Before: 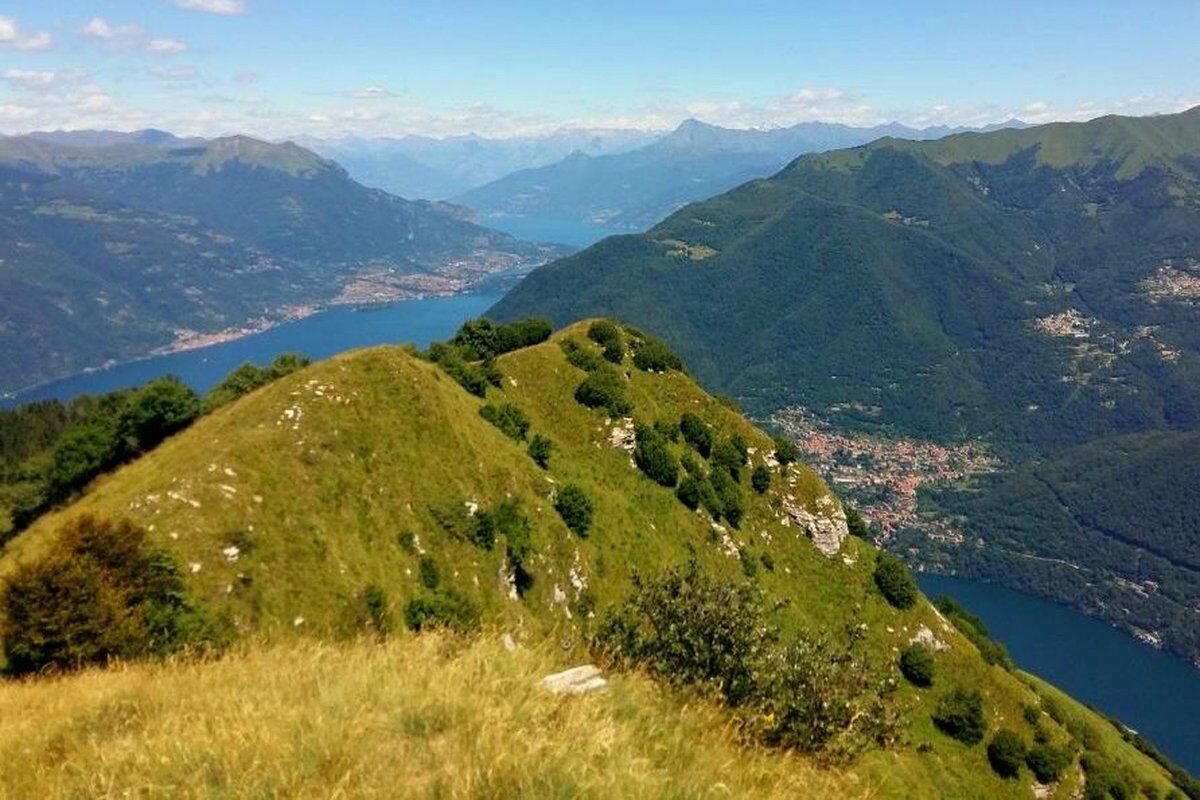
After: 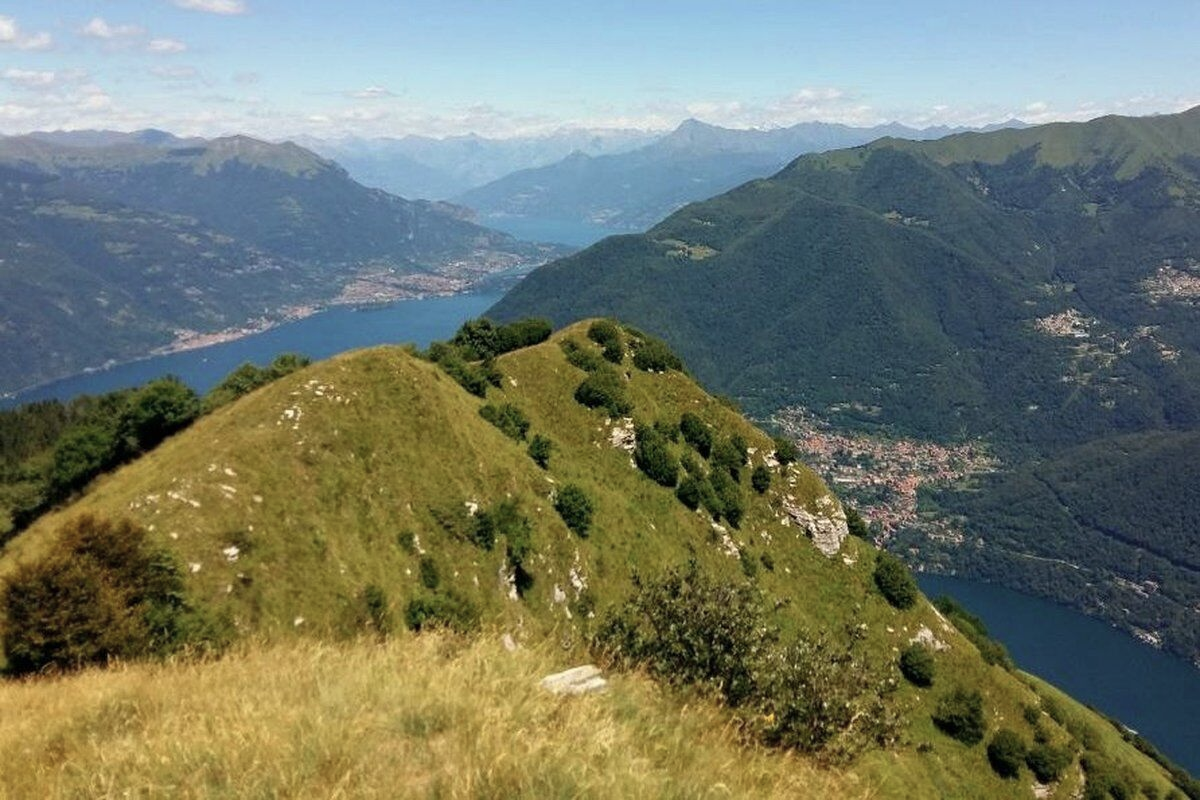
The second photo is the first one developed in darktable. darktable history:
color correction: highlights b* 0.02, saturation 0.792
